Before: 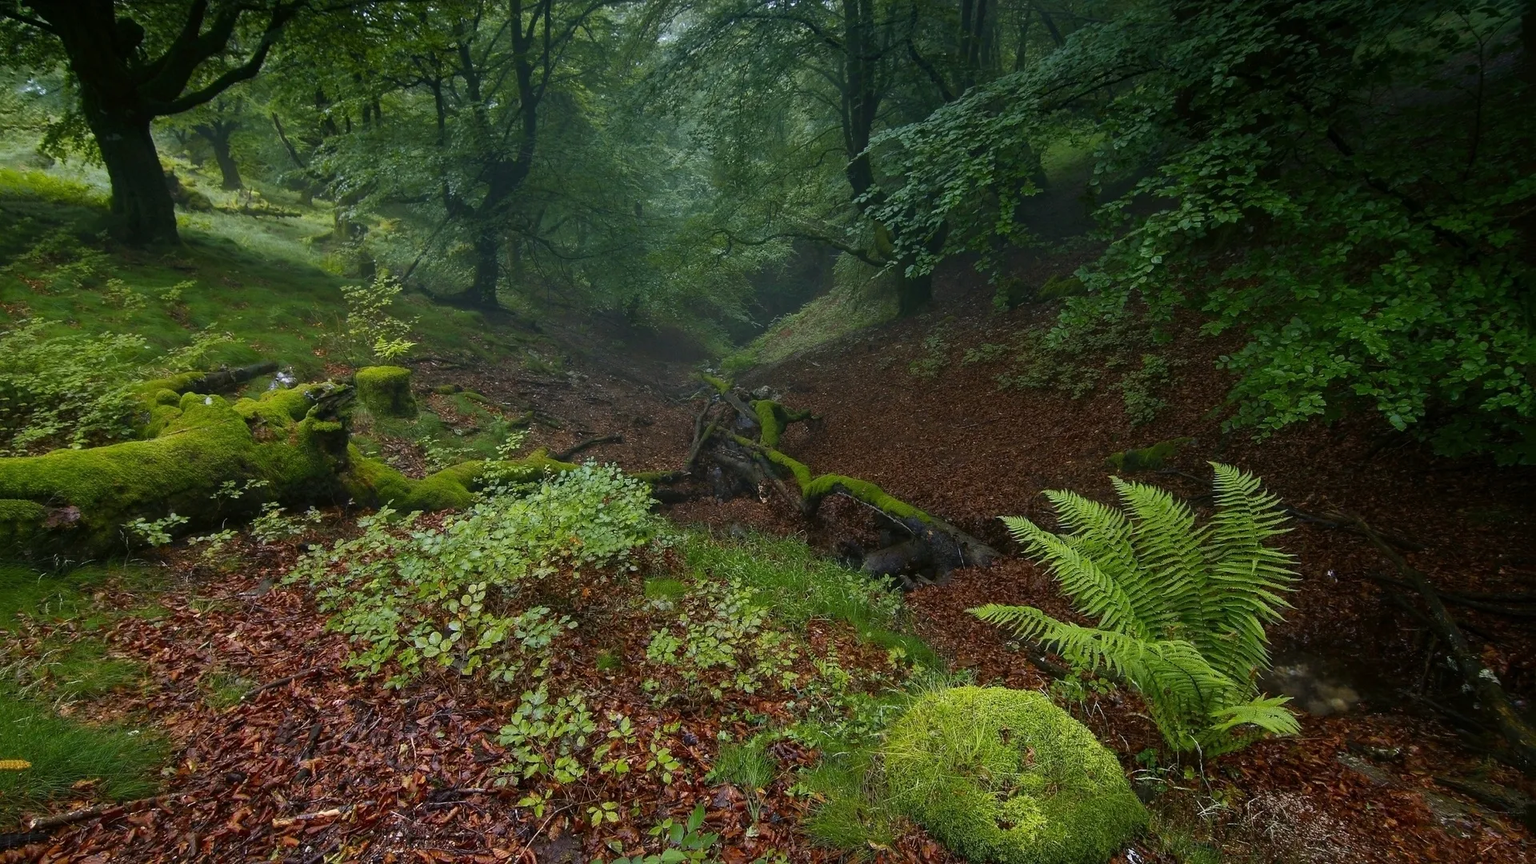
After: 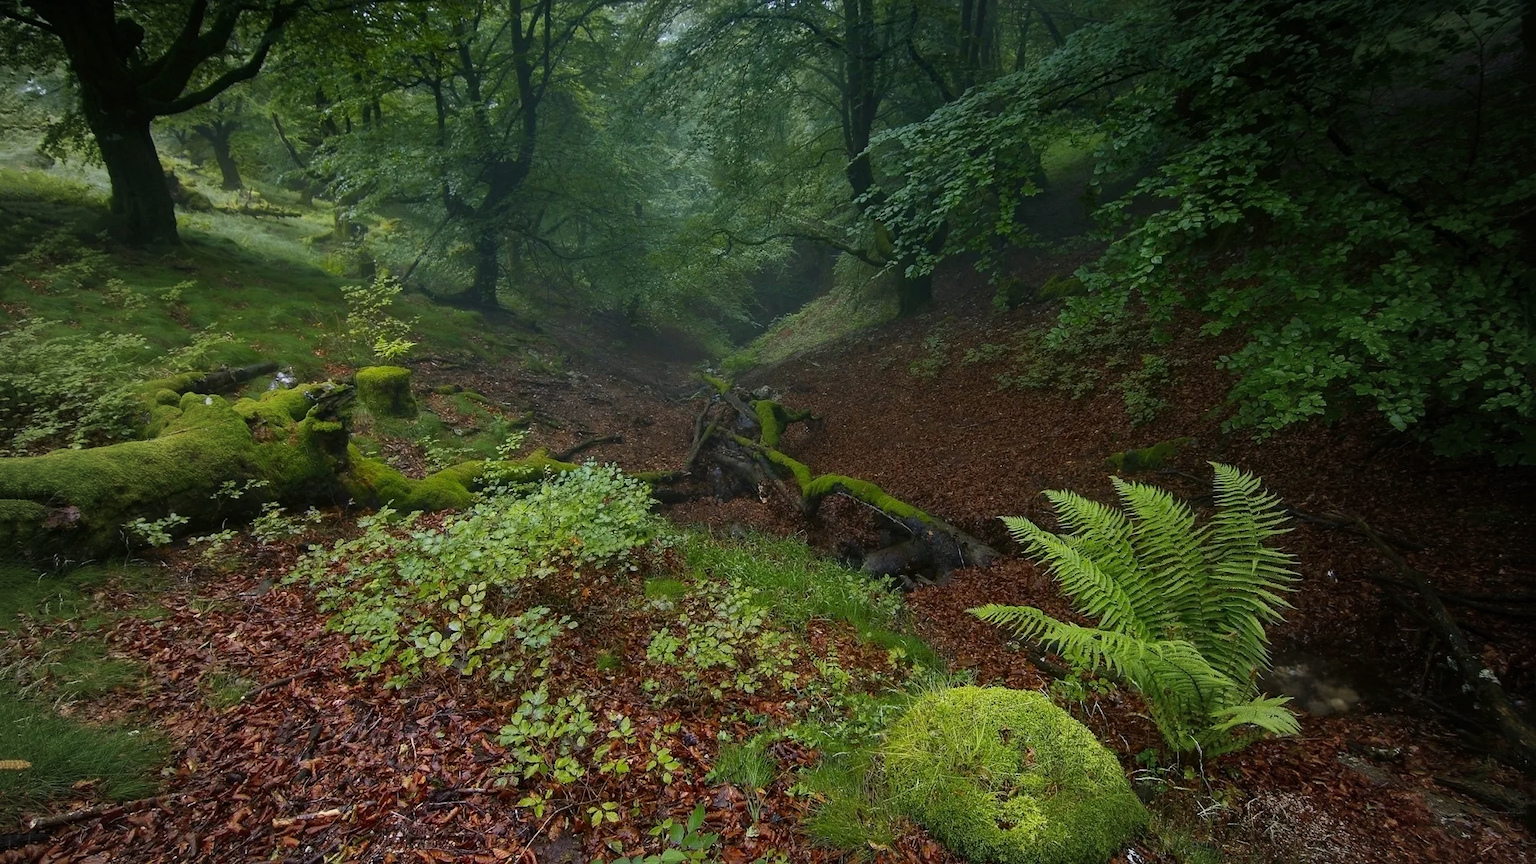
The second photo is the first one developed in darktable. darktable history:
vignetting: fall-off start 72.75%, fall-off radius 107.42%, brightness -0.279, center (-0.031, -0.046), width/height ratio 0.731
